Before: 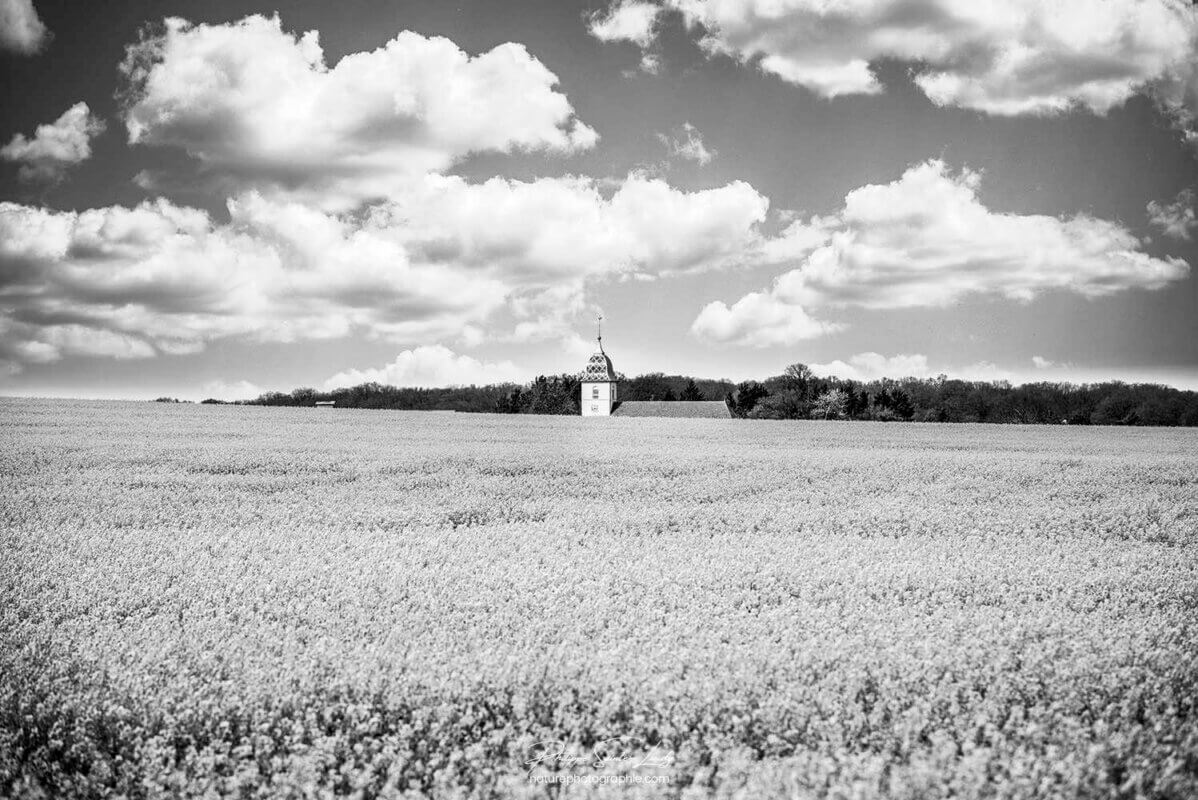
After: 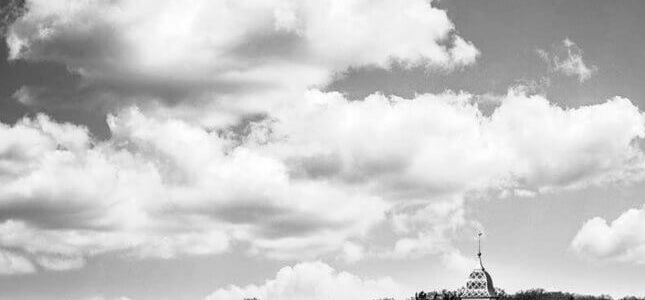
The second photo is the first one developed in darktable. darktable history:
crop: left 10.057%, top 10.569%, right 36.058%, bottom 51.861%
